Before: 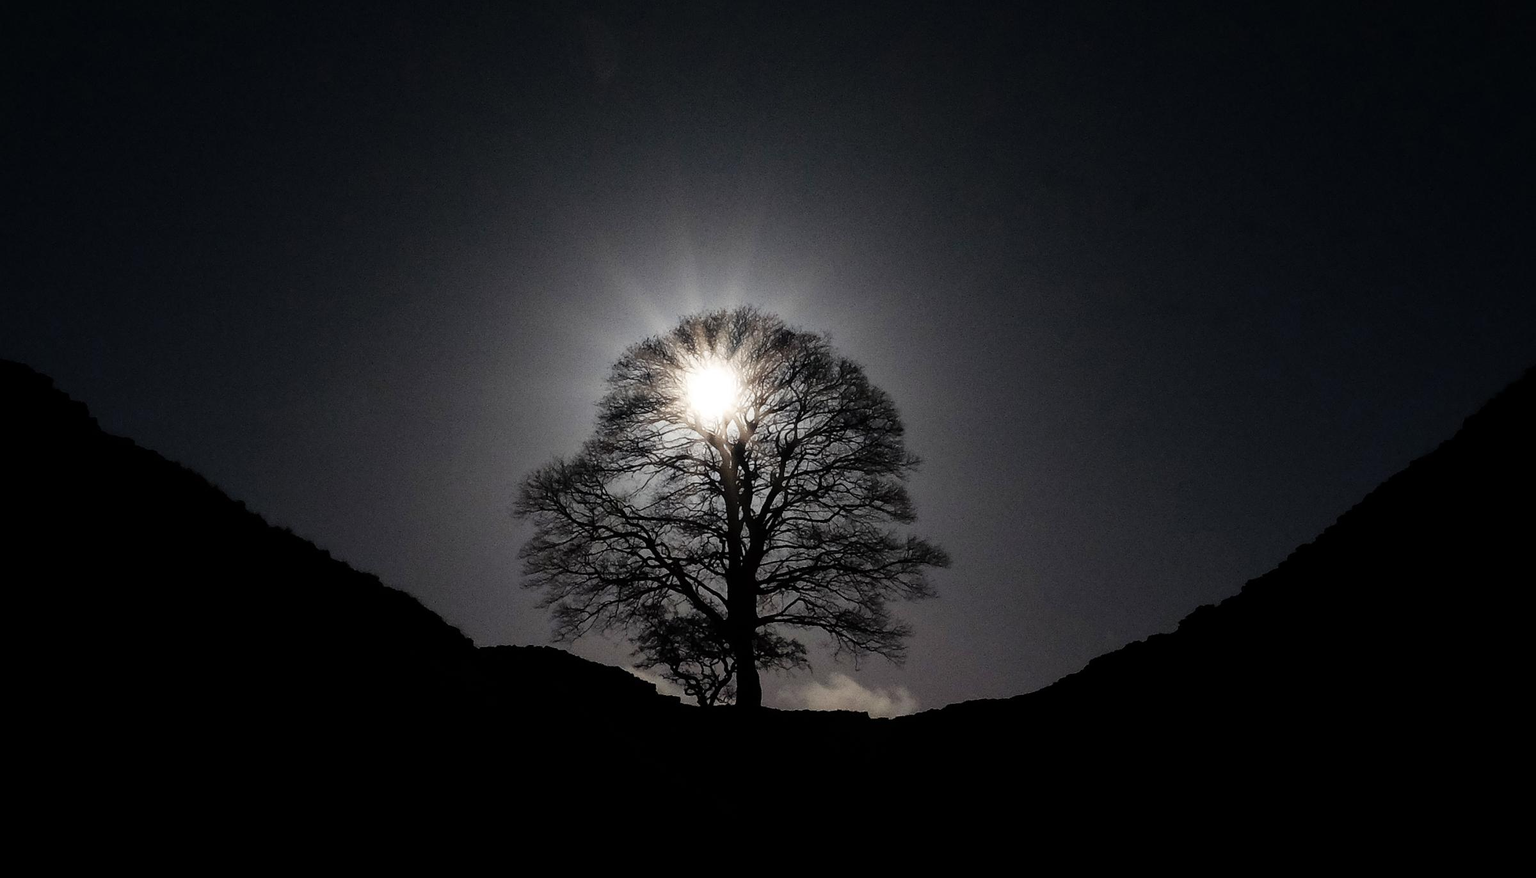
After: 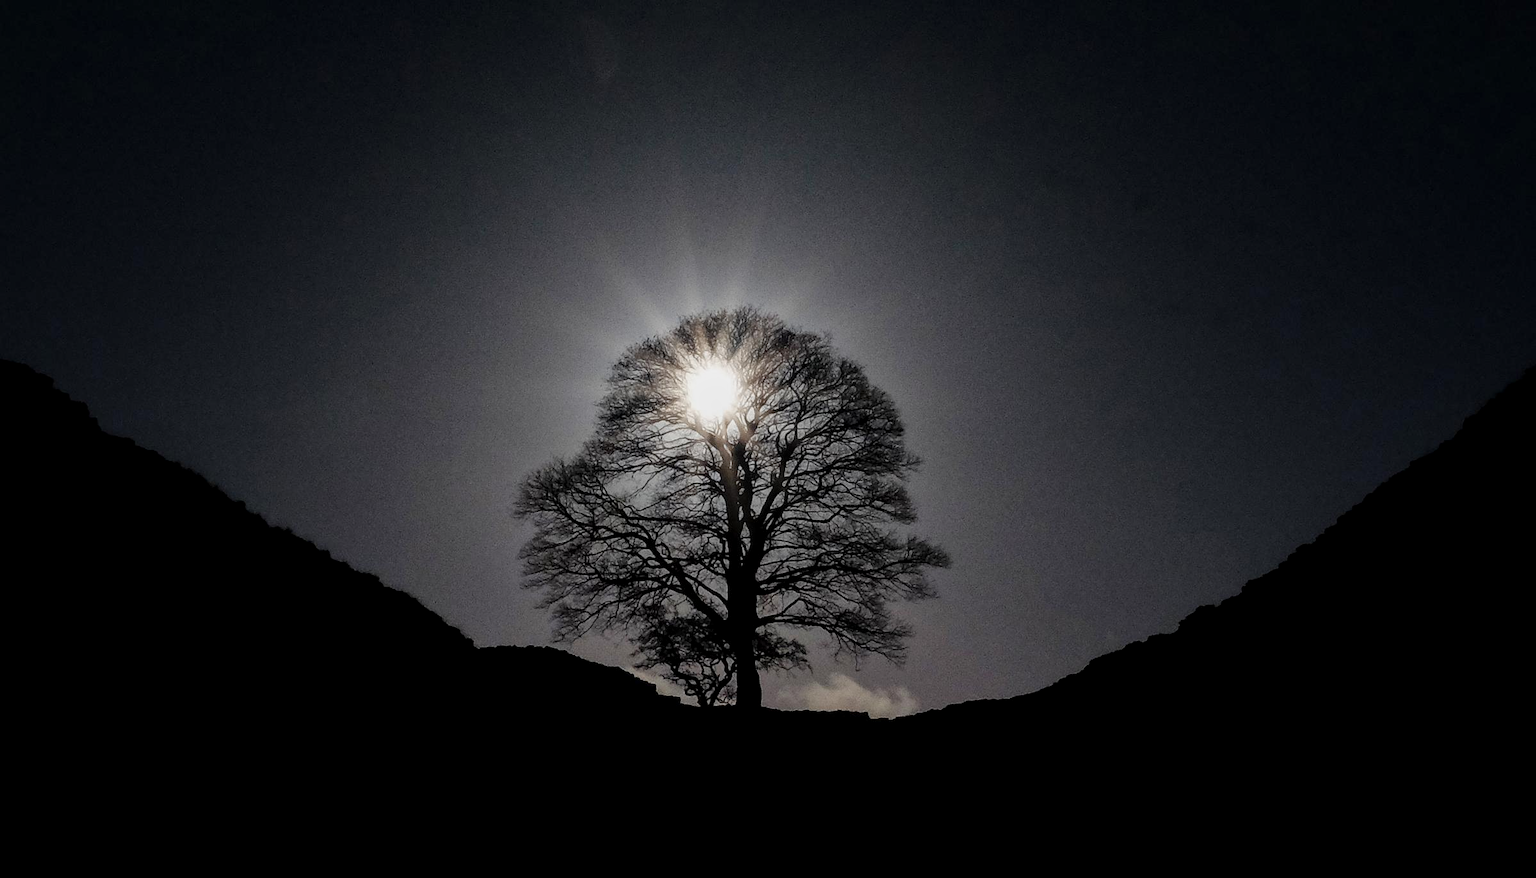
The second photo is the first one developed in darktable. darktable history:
local contrast: on, module defaults
tone equalizer: -8 EV 0.25 EV, -7 EV 0.417 EV, -6 EV 0.417 EV, -5 EV 0.25 EV, -3 EV -0.25 EV, -2 EV -0.417 EV, -1 EV -0.417 EV, +0 EV -0.25 EV, edges refinement/feathering 500, mask exposure compensation -1.57 EV, preserve details guided filter
